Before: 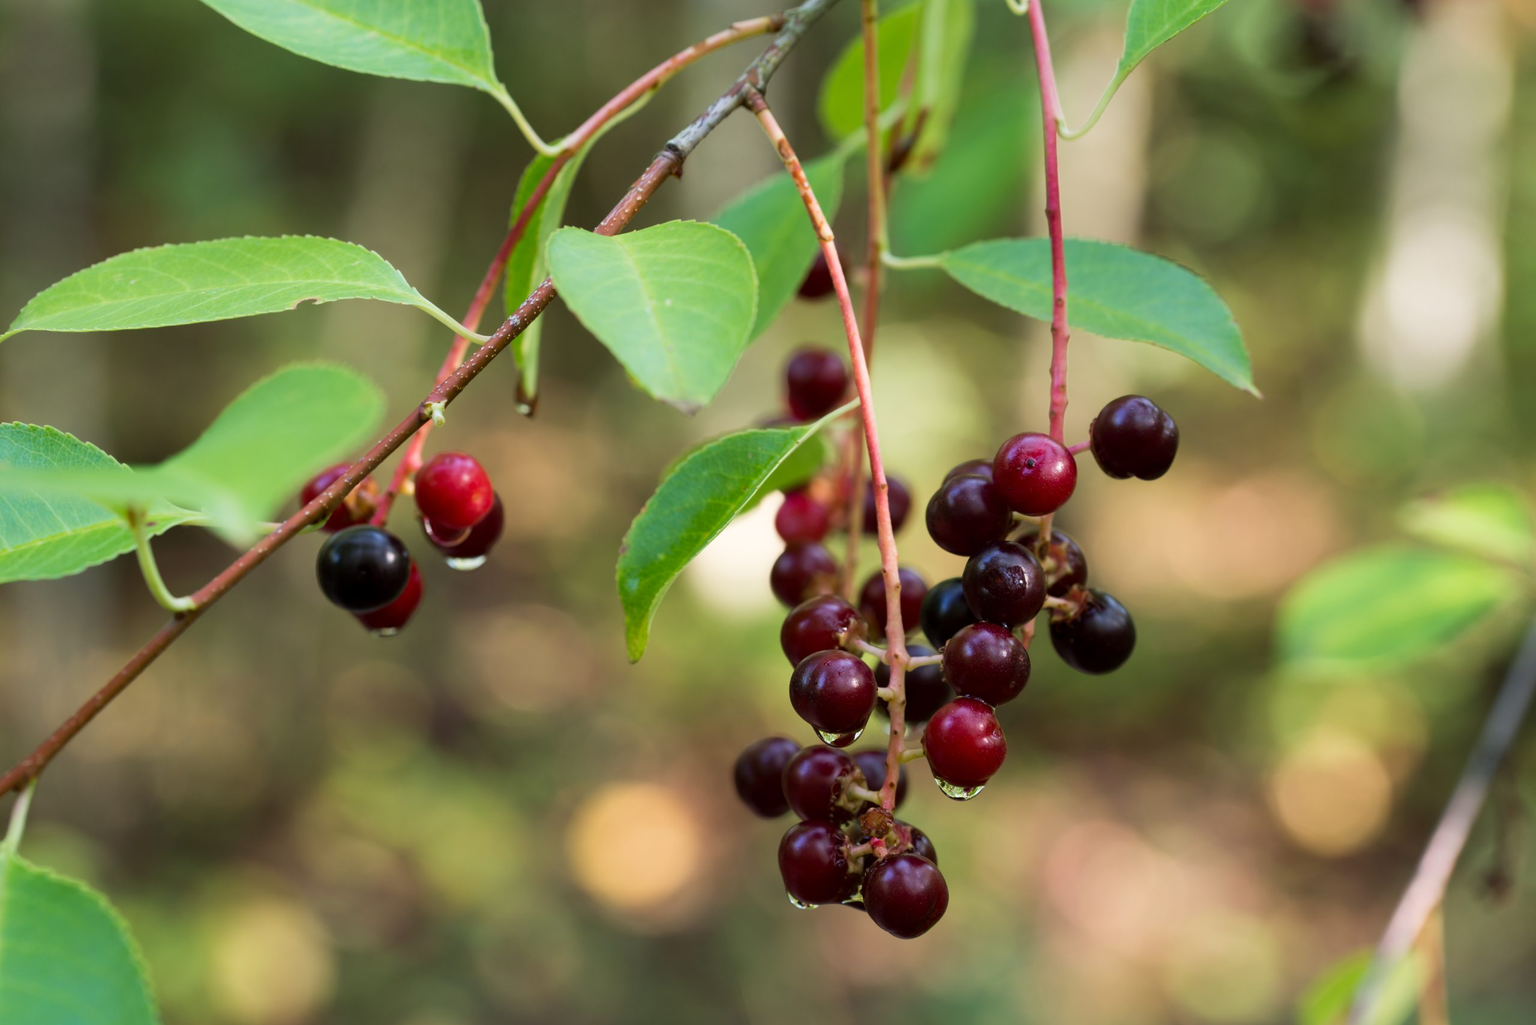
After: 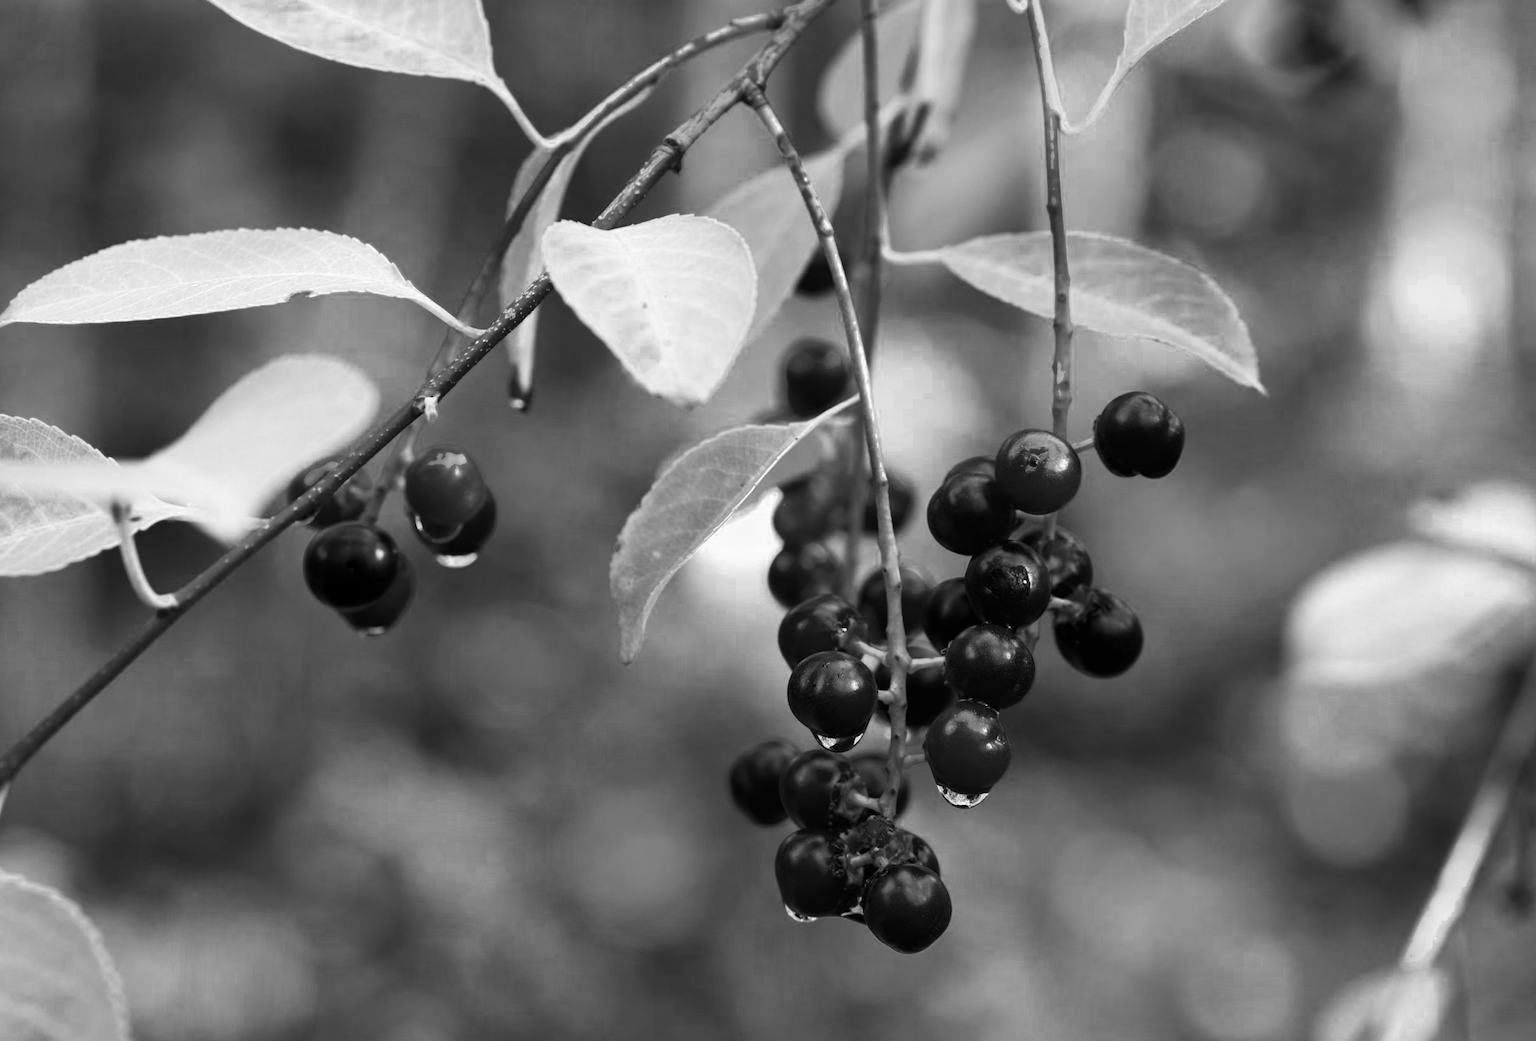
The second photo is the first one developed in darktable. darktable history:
color zones: curves: ch0 [(0.002, 0.429) (0.121, 0.212) (0.198, 0.113) (0.276, 0.344) (0.331, 0.541) (0.41, 0.56) (0.482, 0.289) (0.619, 0.227) (0.721, 0.18) (0.821, 0.435) (0.928, 0.555) (1, 0.587)]; ch1 [(0, 0) (0.143, 0) (0.286, 0) (0.429, 0) (0.571, 0) (0.714, 0) (0.857, 0)]
contrast brightness saturation: contrast 0.14
color calibration: illuminant as shot in camera, x 0.358, y 0.373, temperature 4628.91 K
rotate and perspective: rotation 0.226°, lens shift (vertical) -0.042, crop left 0.023, crop right 0.982, crop top 0.006, crop bottom 0.994
